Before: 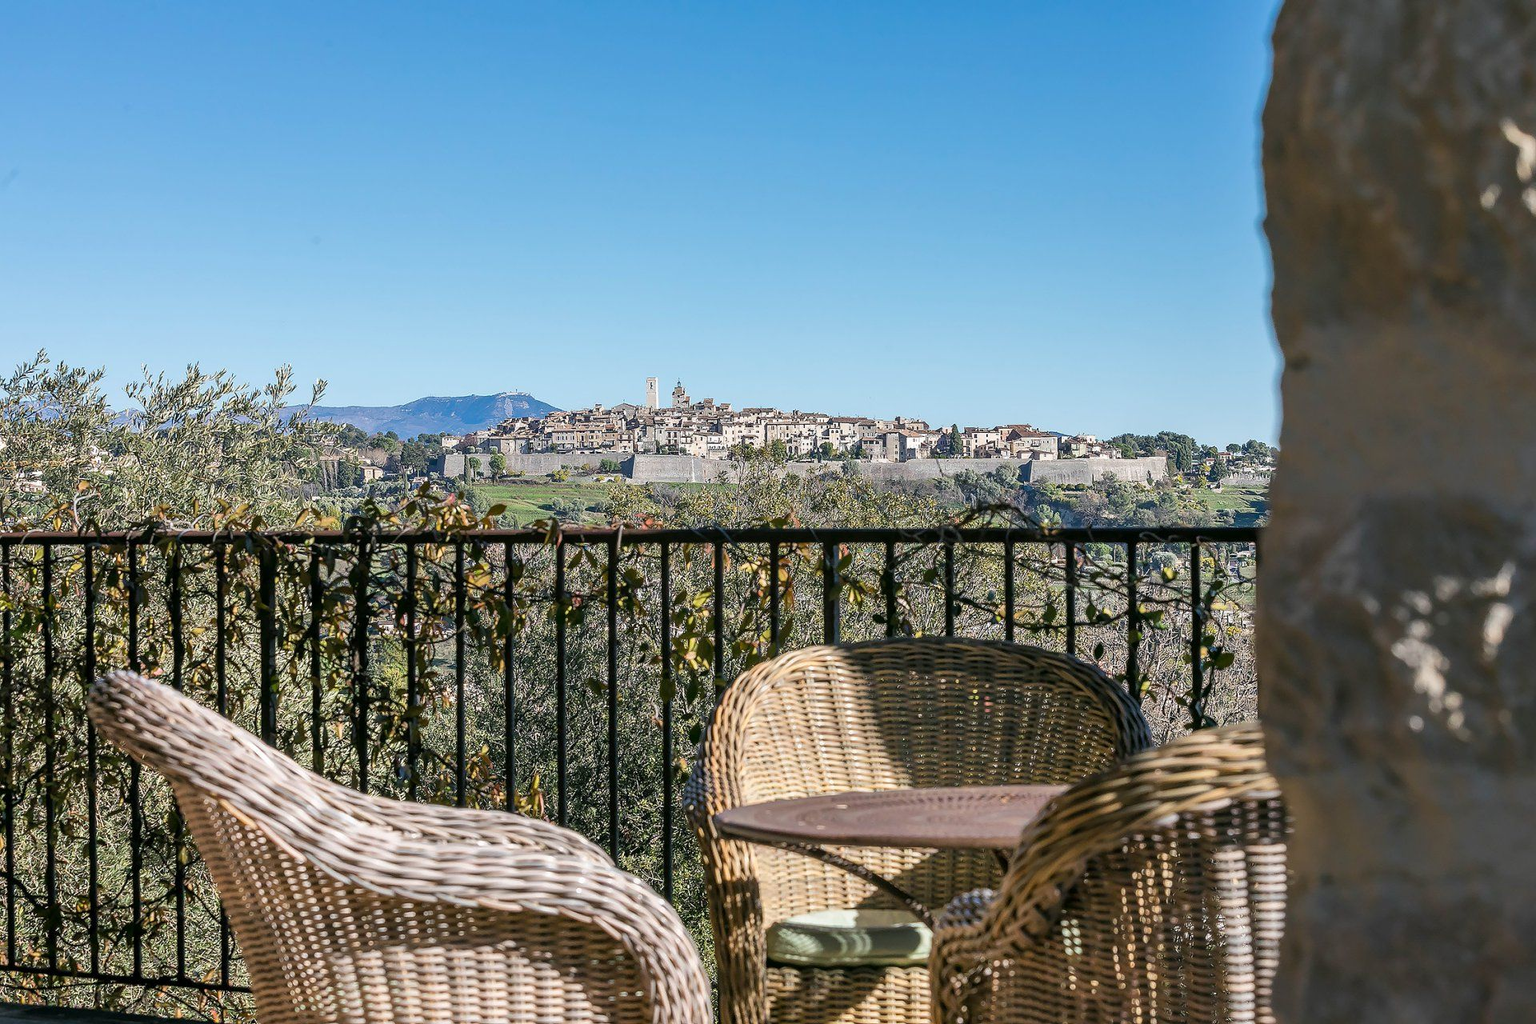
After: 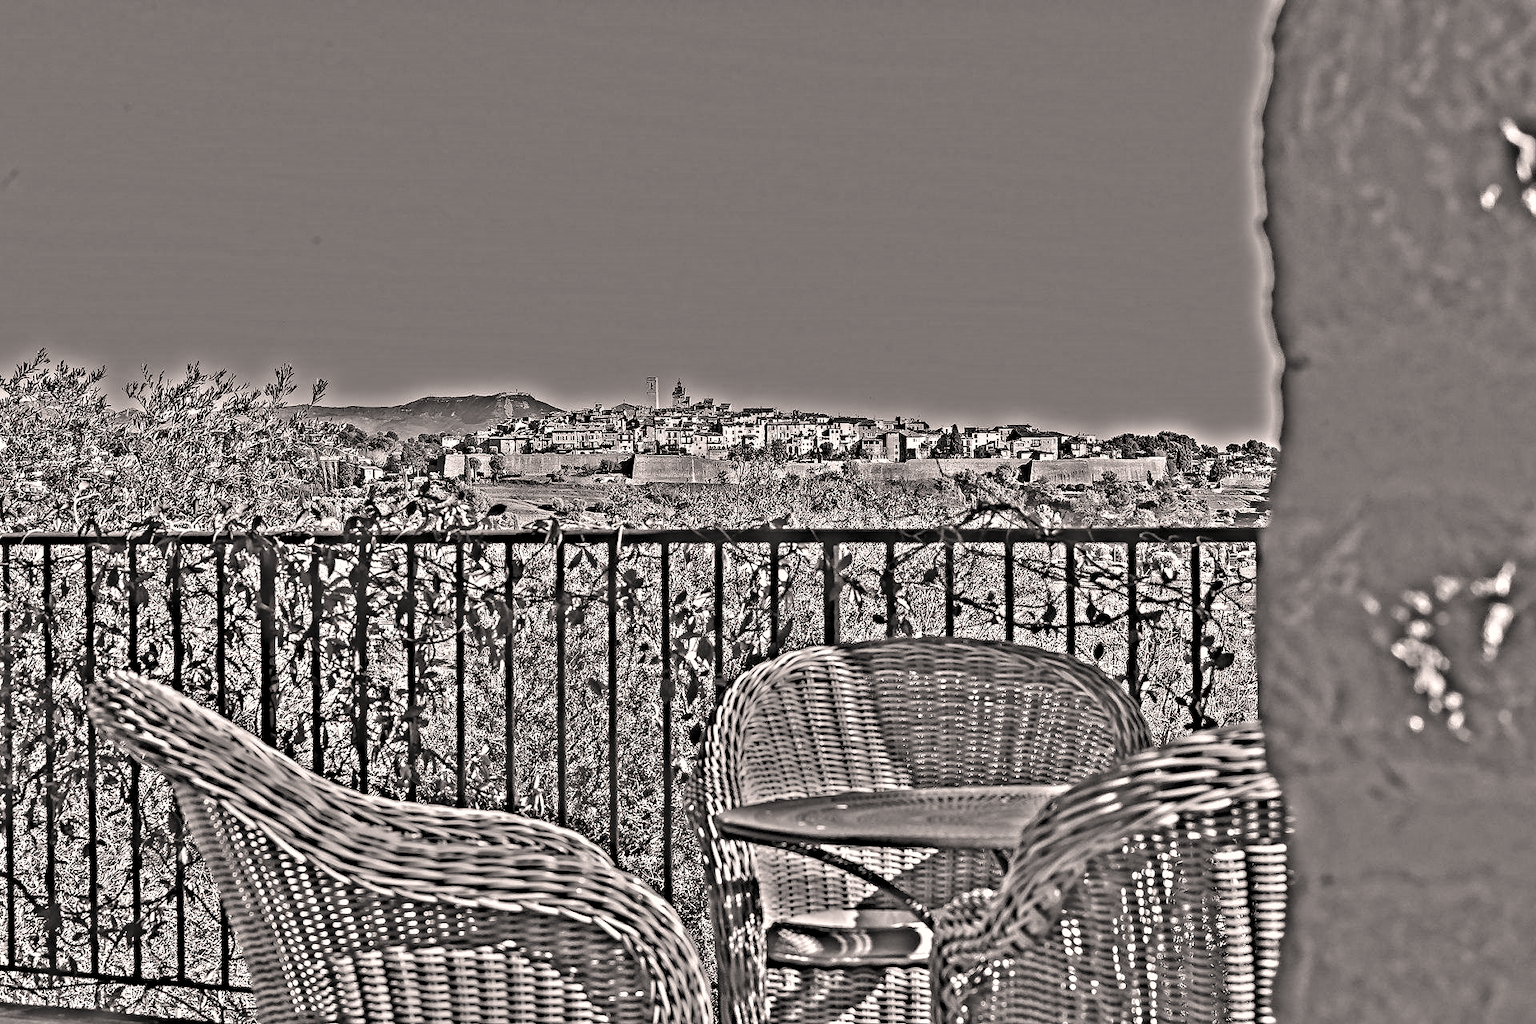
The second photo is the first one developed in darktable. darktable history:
white balance: red 1.045, blue 0.932
color correction: highlights a* 5.59, highlights b* 5.24, saturation 0.68
highpass: on, module defaults
velvia: strength 36.57%
